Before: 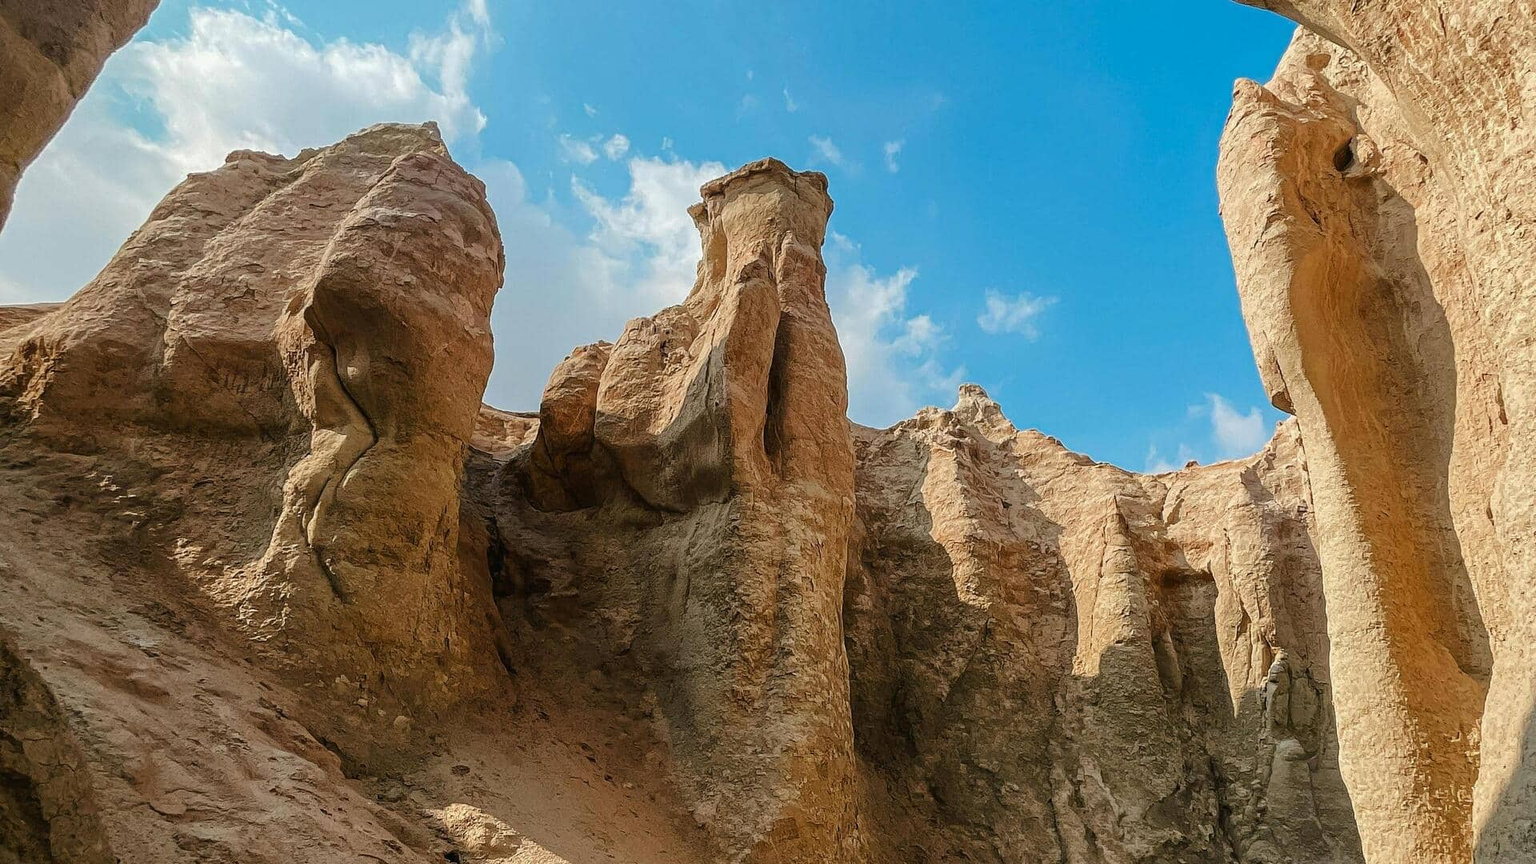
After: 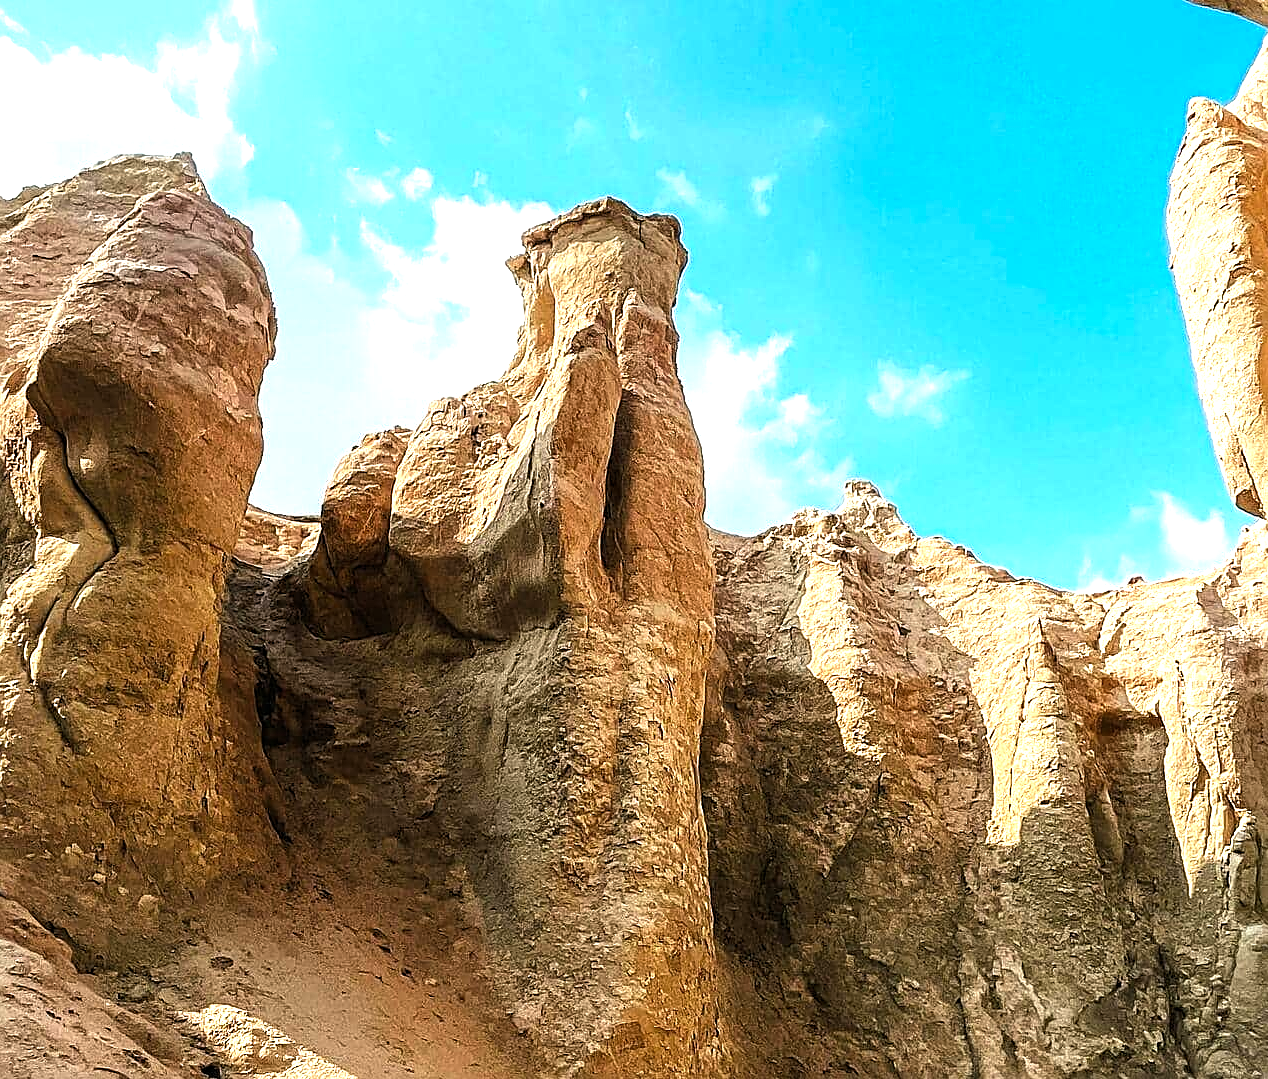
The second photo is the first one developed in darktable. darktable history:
levels: levels [0.012, 0.367, 0.697]
crop and rotate: left 18.442%, right 15.508%
sharpen: on, module defaults
